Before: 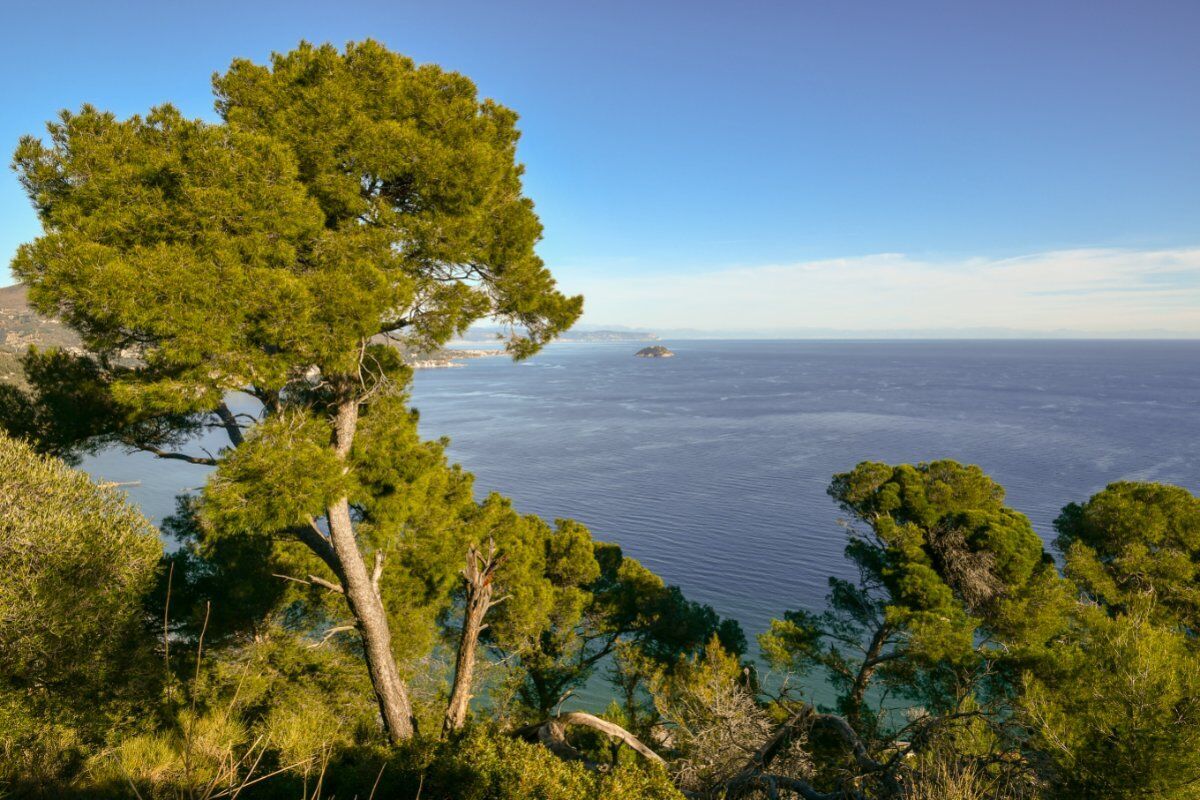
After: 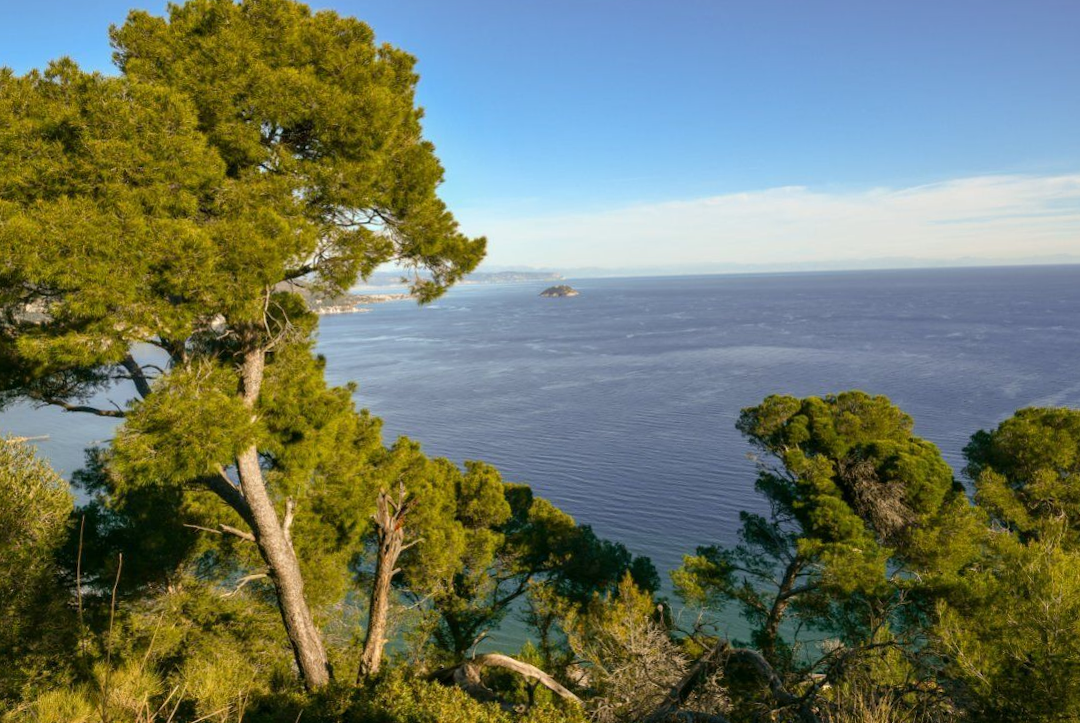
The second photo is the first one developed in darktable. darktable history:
crop and rotate: angle 1.64°, left 6.099%, top 5.678%
